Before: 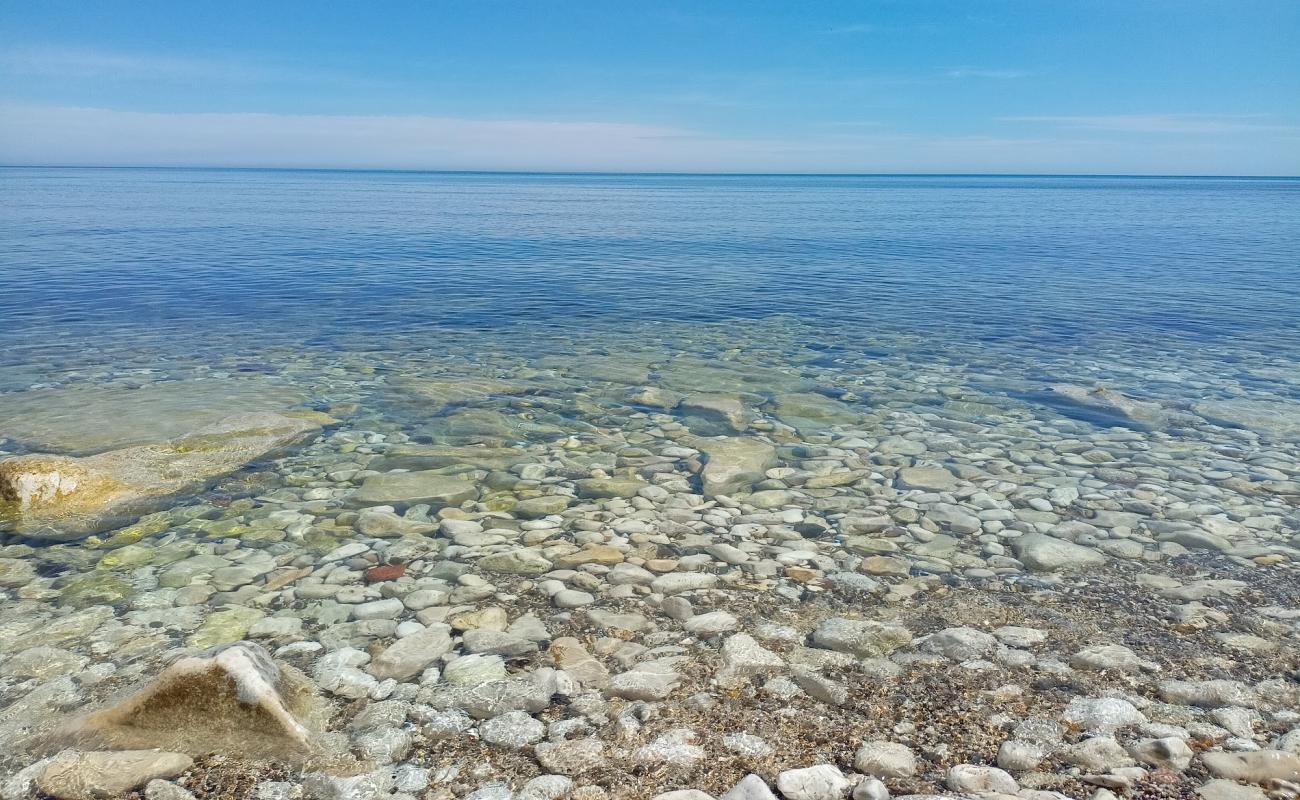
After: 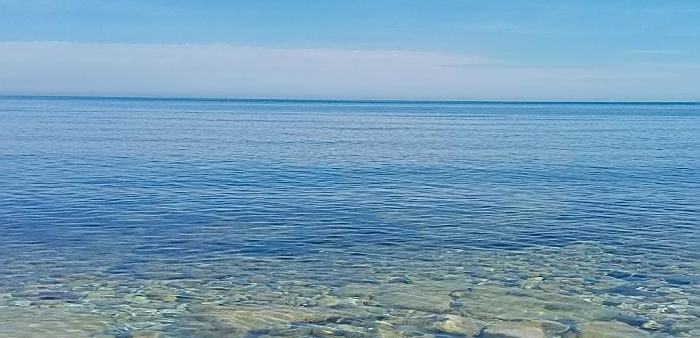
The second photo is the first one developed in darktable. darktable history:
sharpen: on, module defaults
crop: left 15.306%, top 9.065%, right 30.789%, bottom 48.638%
